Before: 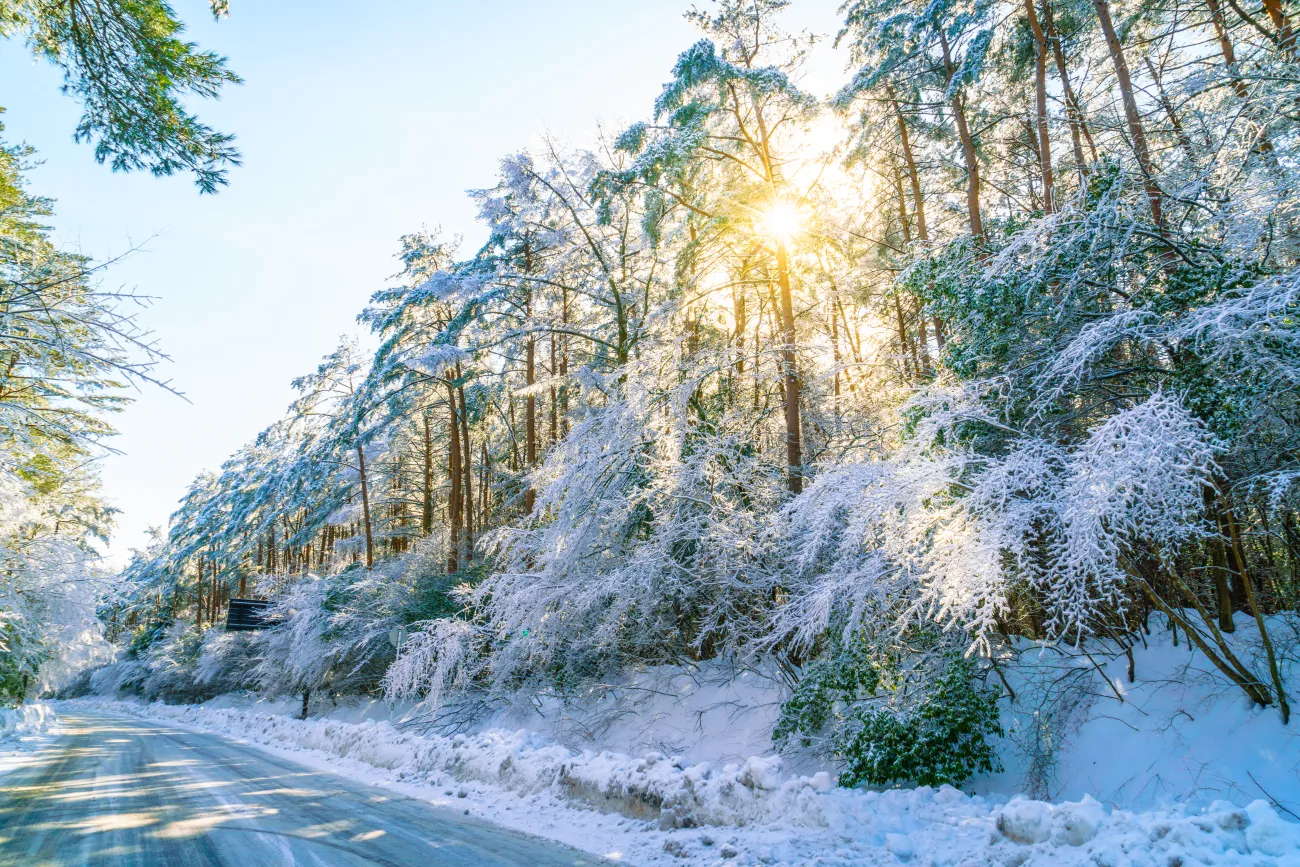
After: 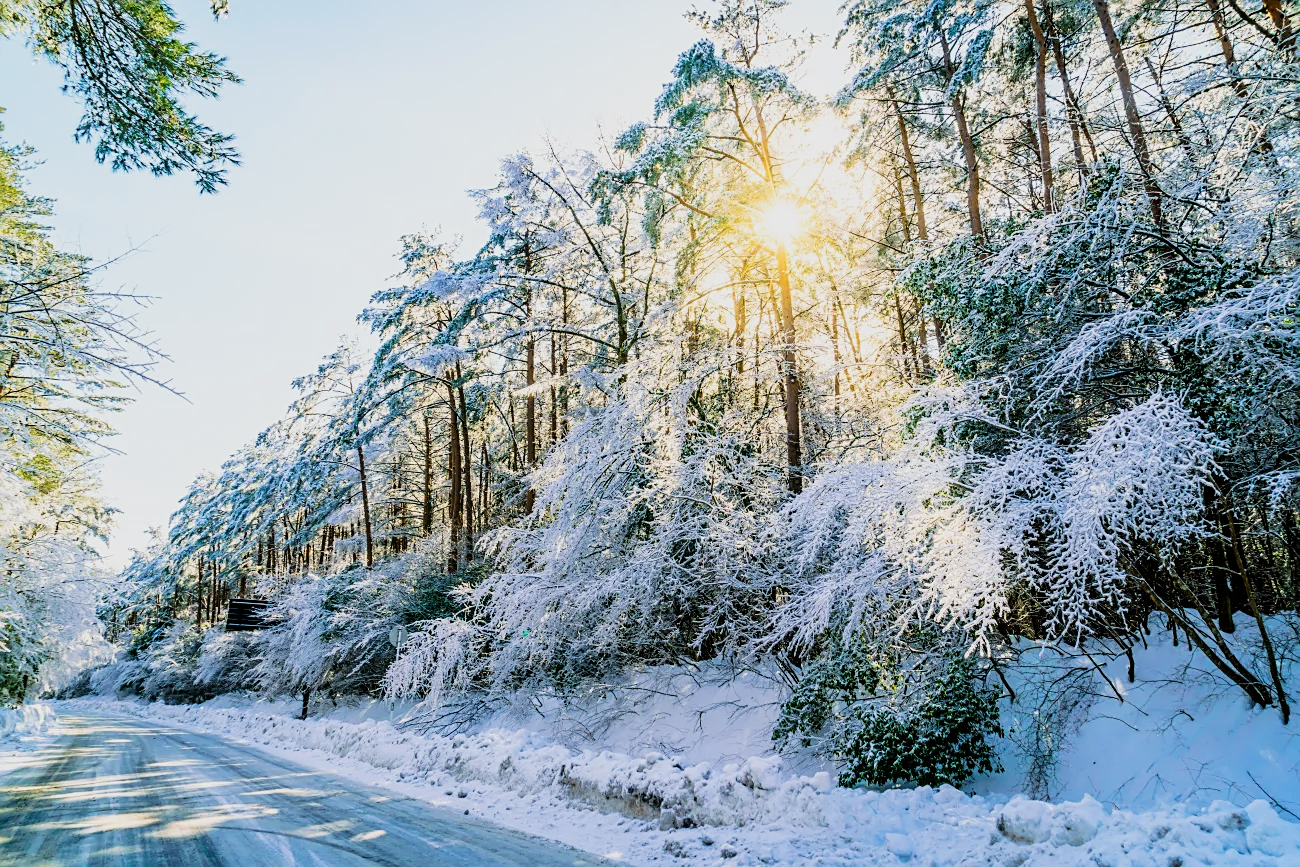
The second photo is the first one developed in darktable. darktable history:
filmic rgb: black relative exposure -5 EV, hardness 2.88, contrast 1.4, highlights saturation mix -20%
sharpen: on, module defaults
